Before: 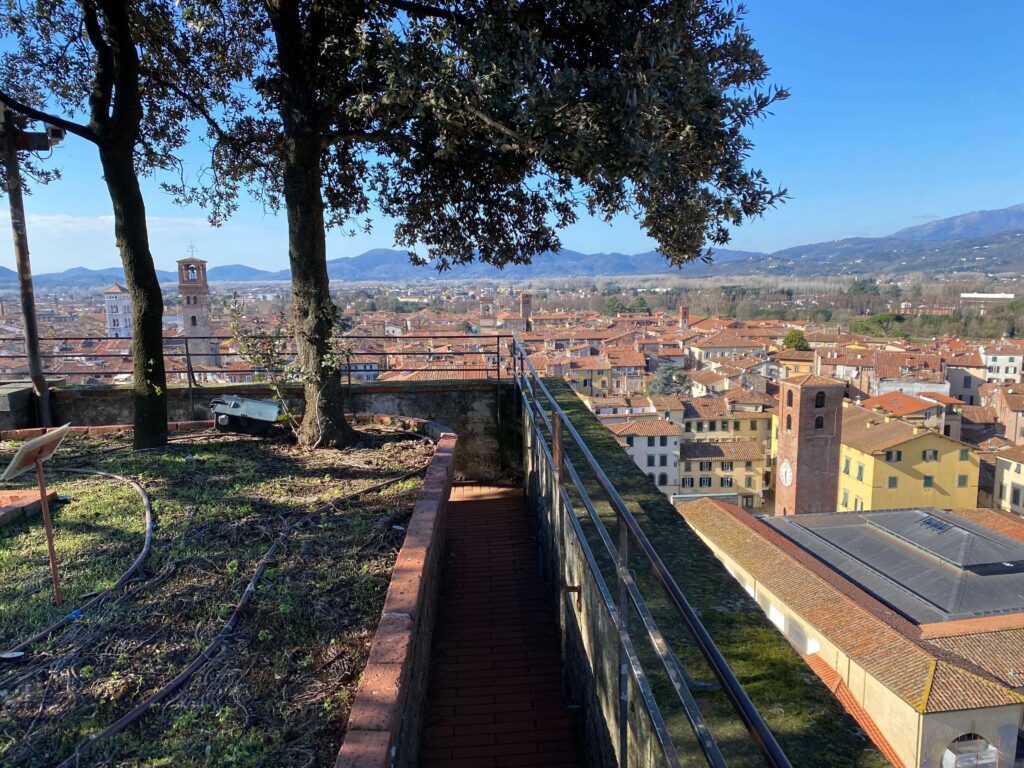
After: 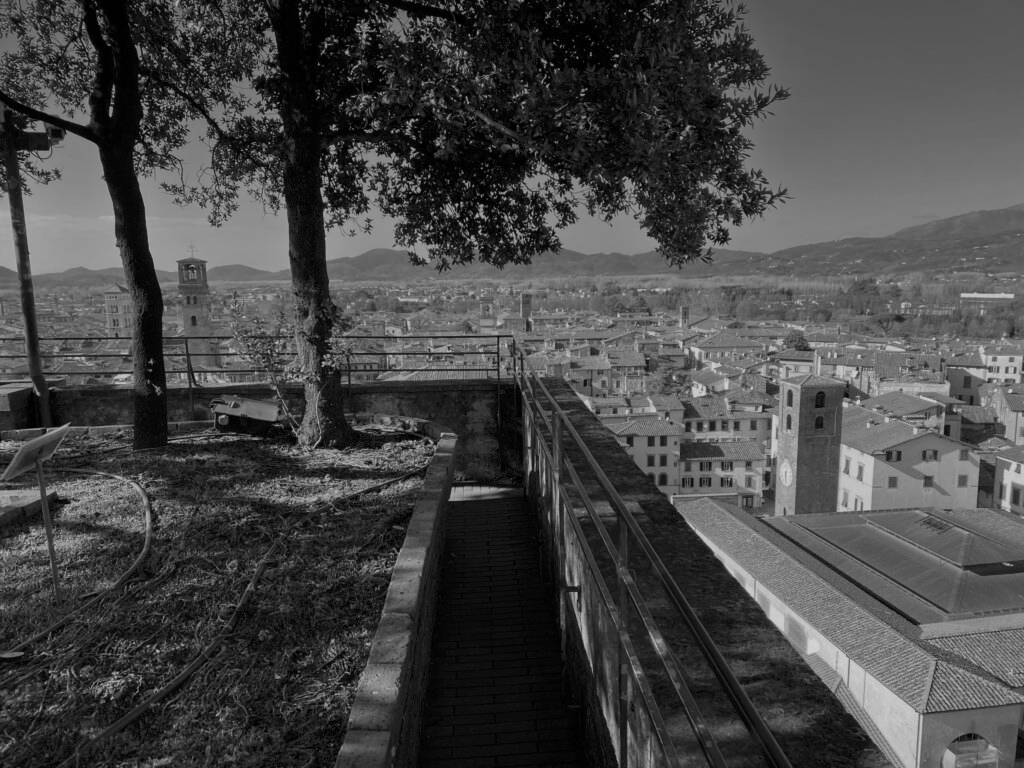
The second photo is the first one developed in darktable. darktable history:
monochrome: a 79.32, b 81.83, size 1.1
white balance: emerald 1
